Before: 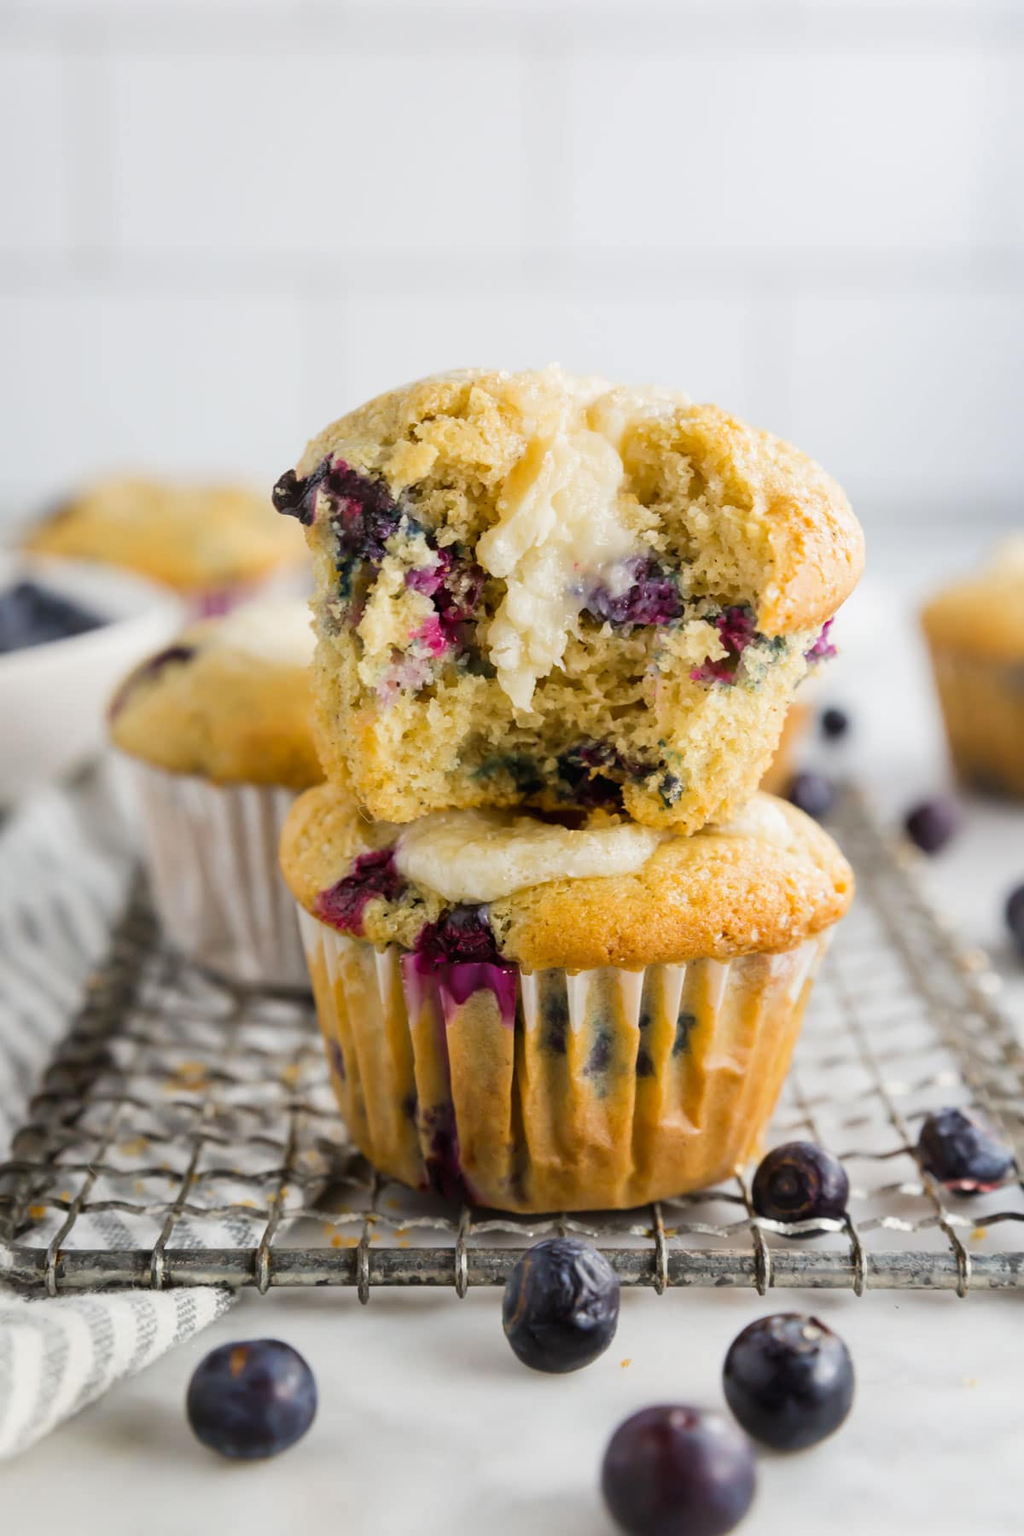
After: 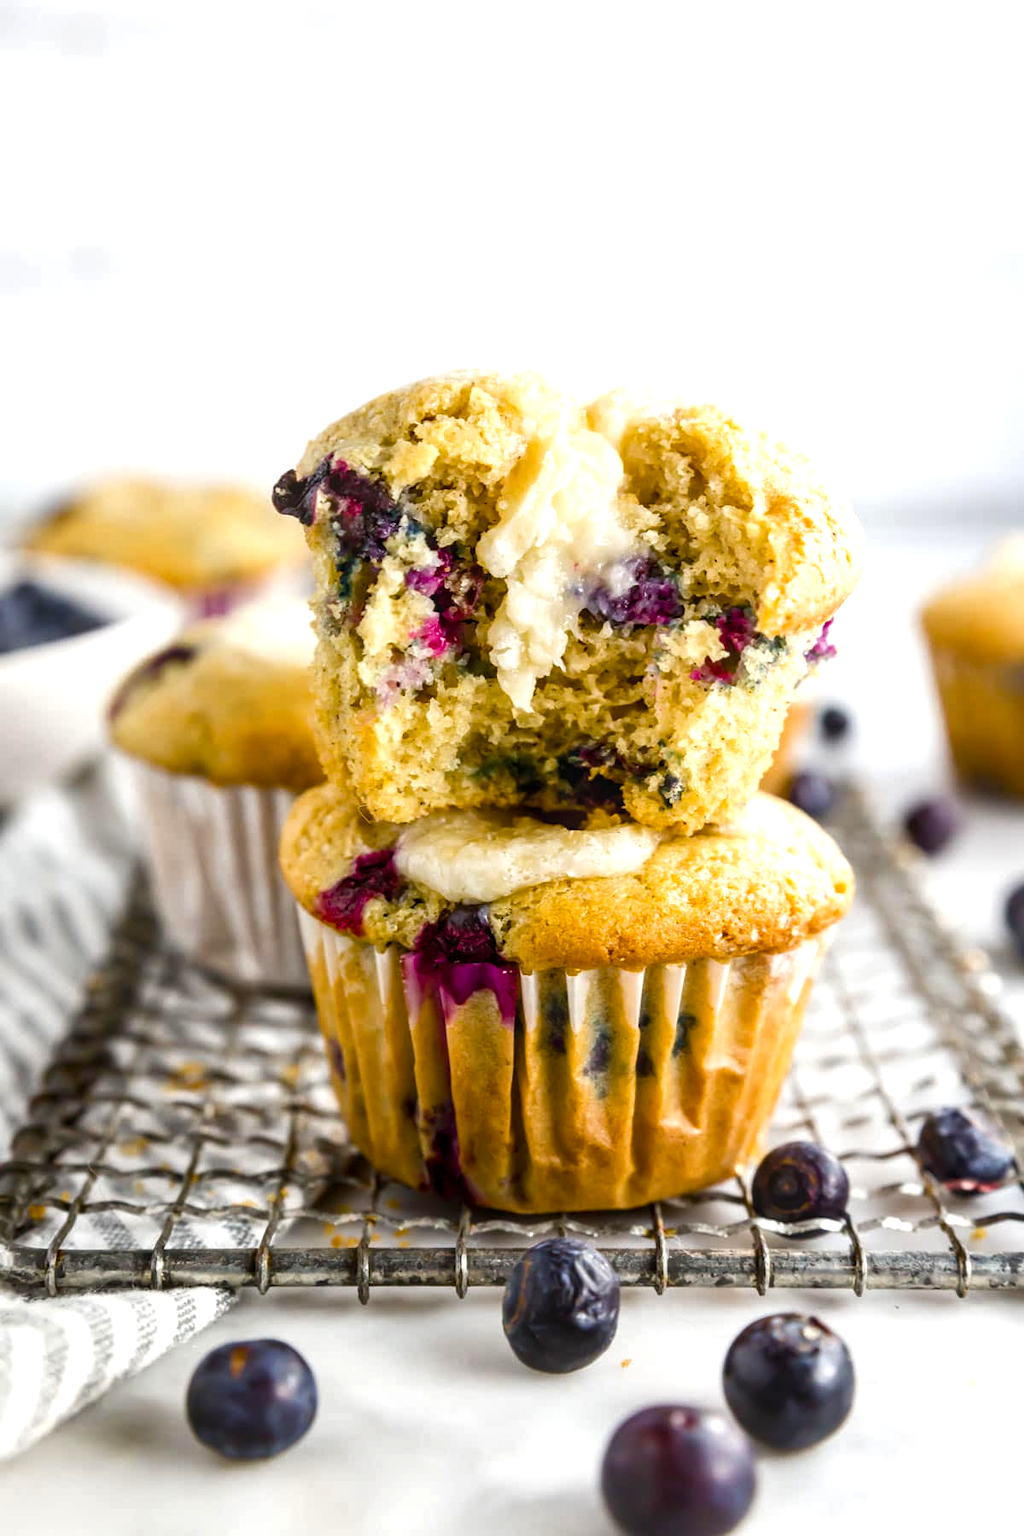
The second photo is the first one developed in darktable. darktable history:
color balance rgb: perceptual saturation grading › global saturation 20%, perceptual saturation grading › highlights -25.753%, perceptual saturation grading › shadows 49.515%, perceptual brilliance grading › highlights 15.903%, perceptual brilliance grading › shadows -13.481%
local contrast: on, module defaults
